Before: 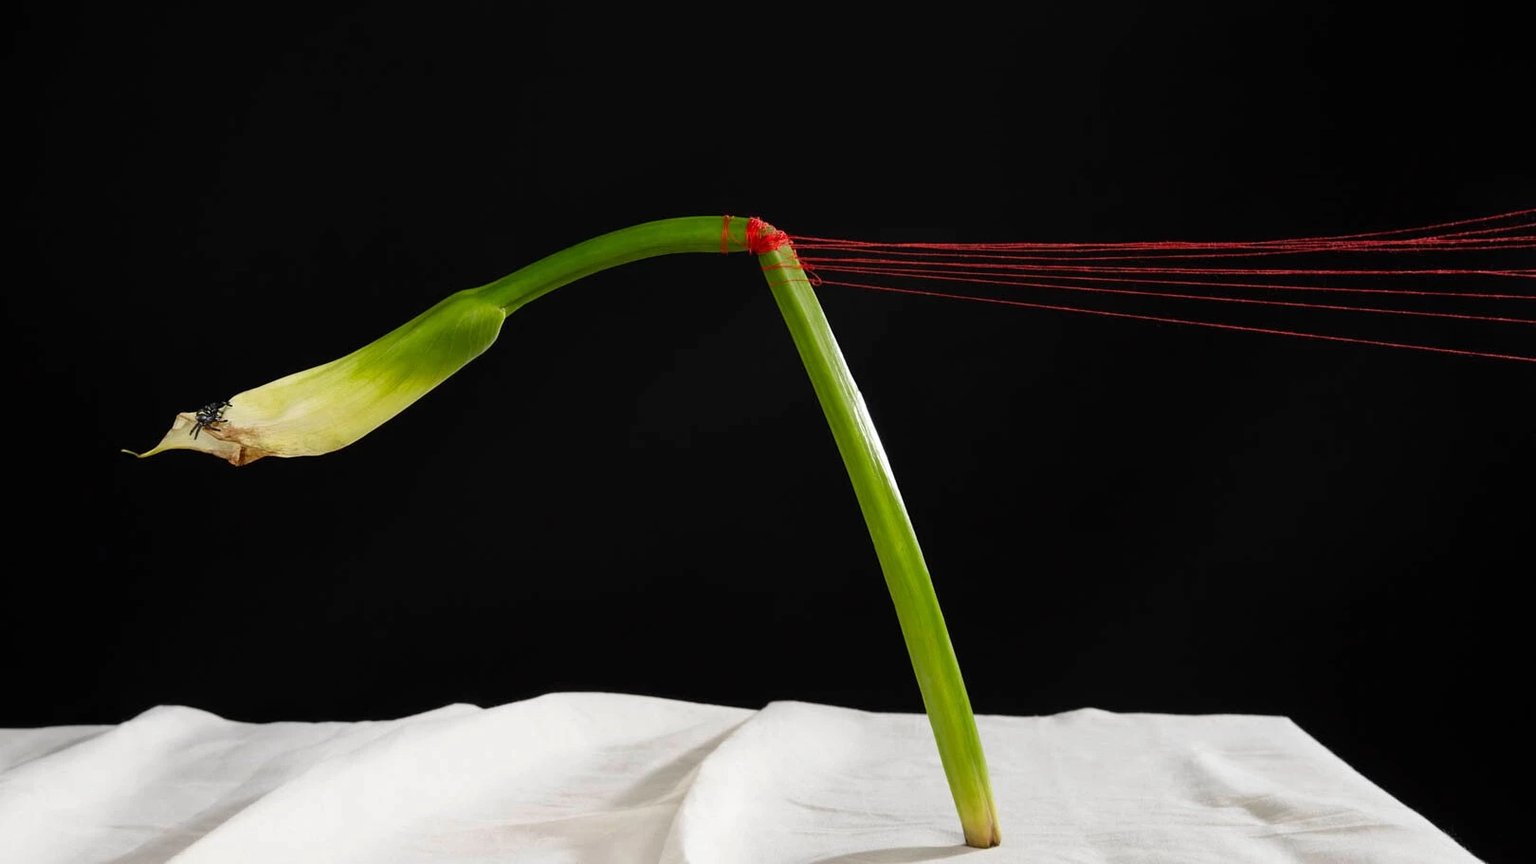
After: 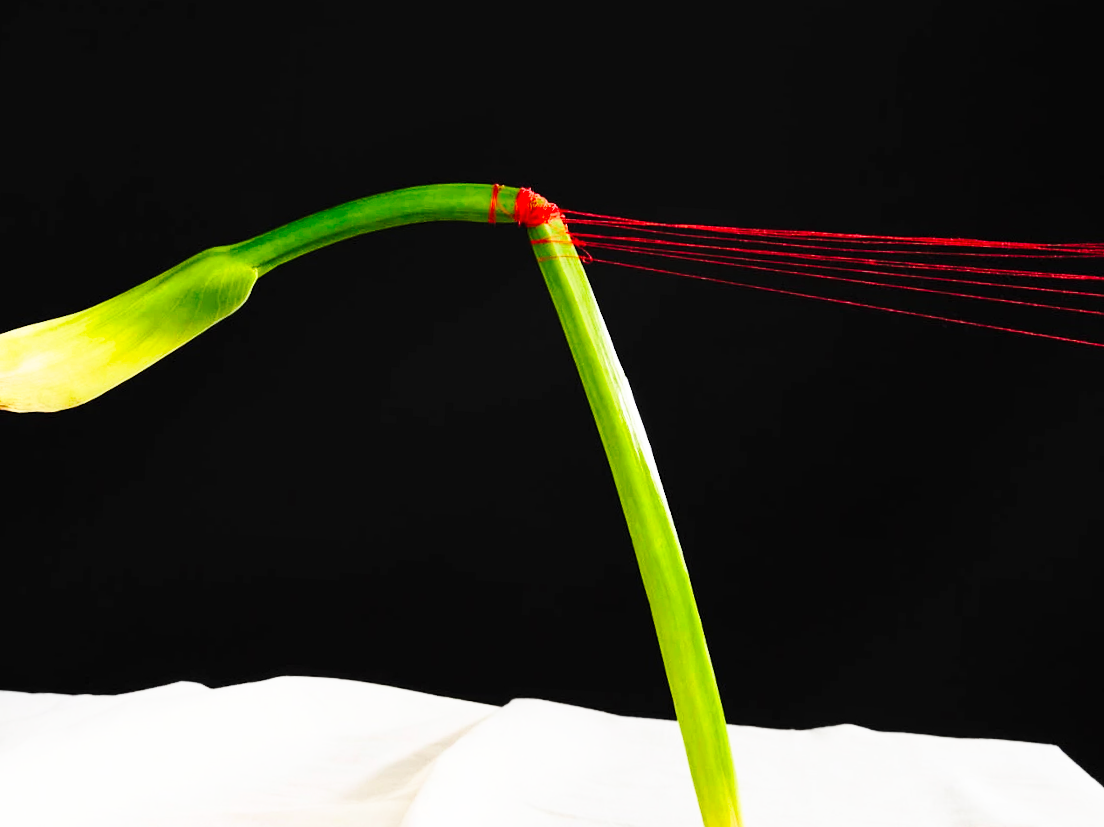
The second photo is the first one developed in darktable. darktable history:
base curve: curves: ch0 [(0, 0) (0.04, 0.03) (0.133, 0.232) (0.448, 0.748) (0.843, 0.968) (1, 1)], preserve colors none
white balance: emerald 1
contrast brightness saturation: contrast 0.2, brightness 0.16, saturation 0.22
crop and rotate: angle -3.27°, left 14.277%, top 0.028%, right 10.766%, bottom 0.028%
